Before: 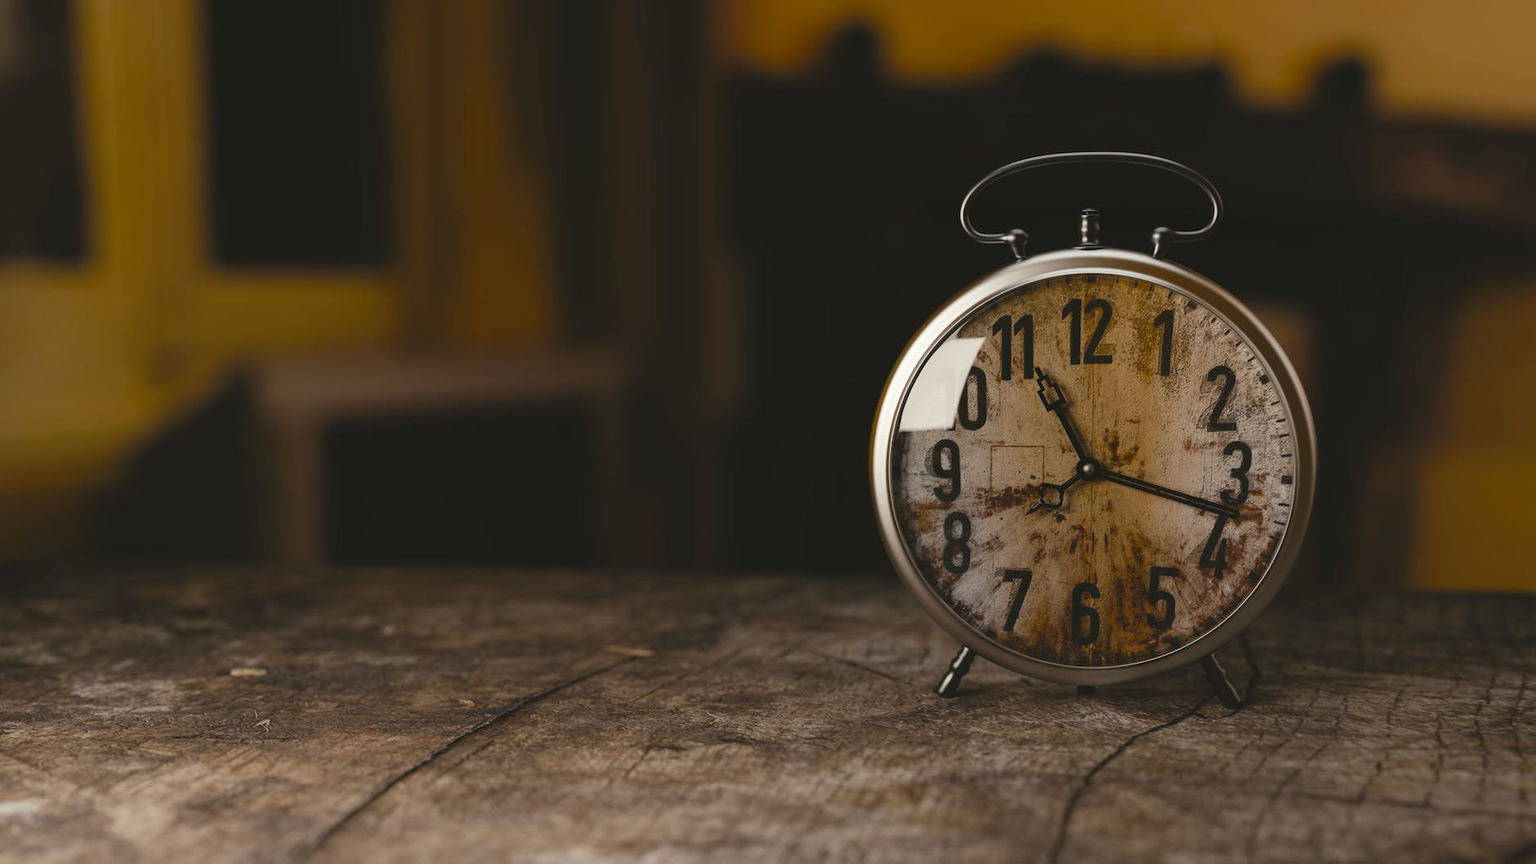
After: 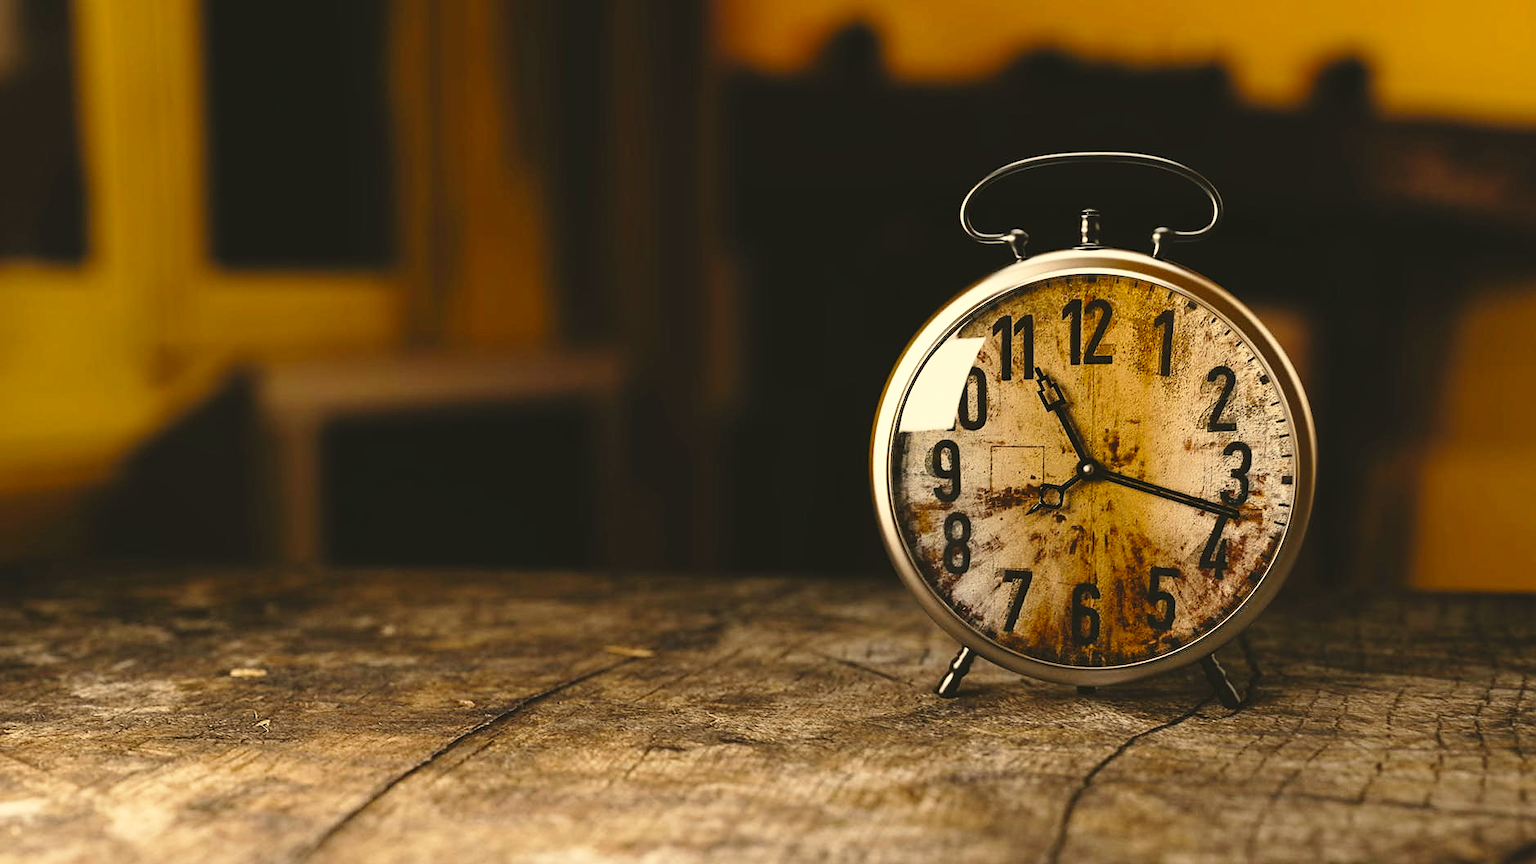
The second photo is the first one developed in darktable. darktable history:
base curve: curves: ch0 [(0, 0) (0.026, 0.03) (0.109, 0.232) (0.351, 0.748) (0.669, 0.968) (1, 1)], preserve colors none
sharpen: radius 1.559, amount 0.373, threshold 1.271
color correction: highlights a* 1.39, highlights b* 17.83
